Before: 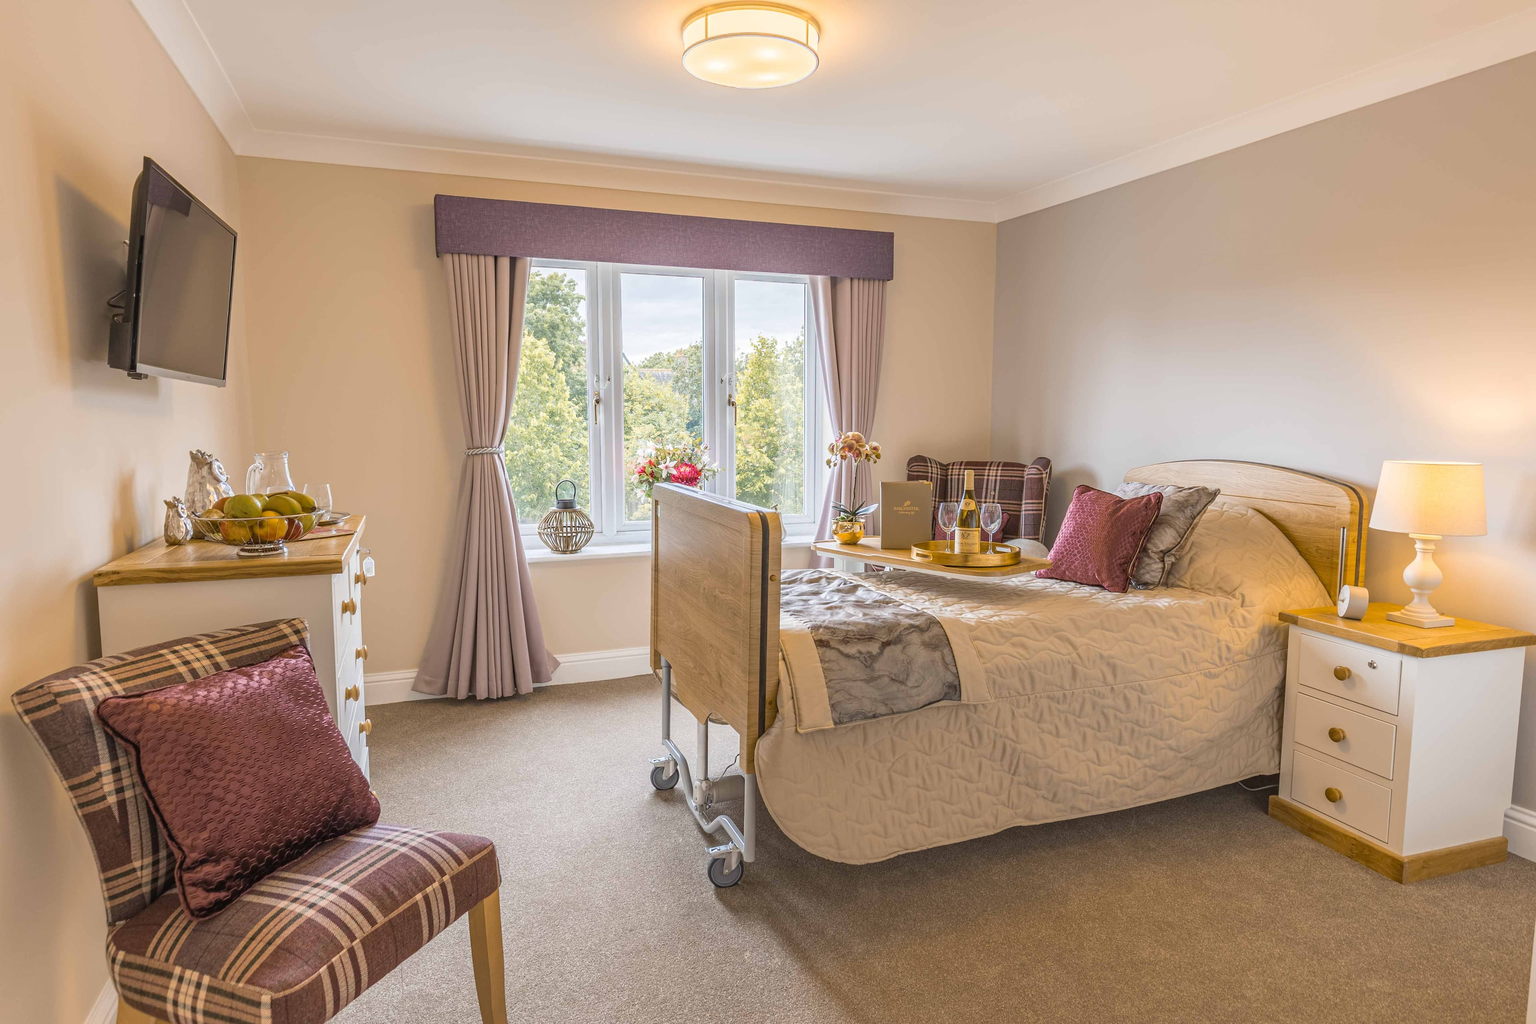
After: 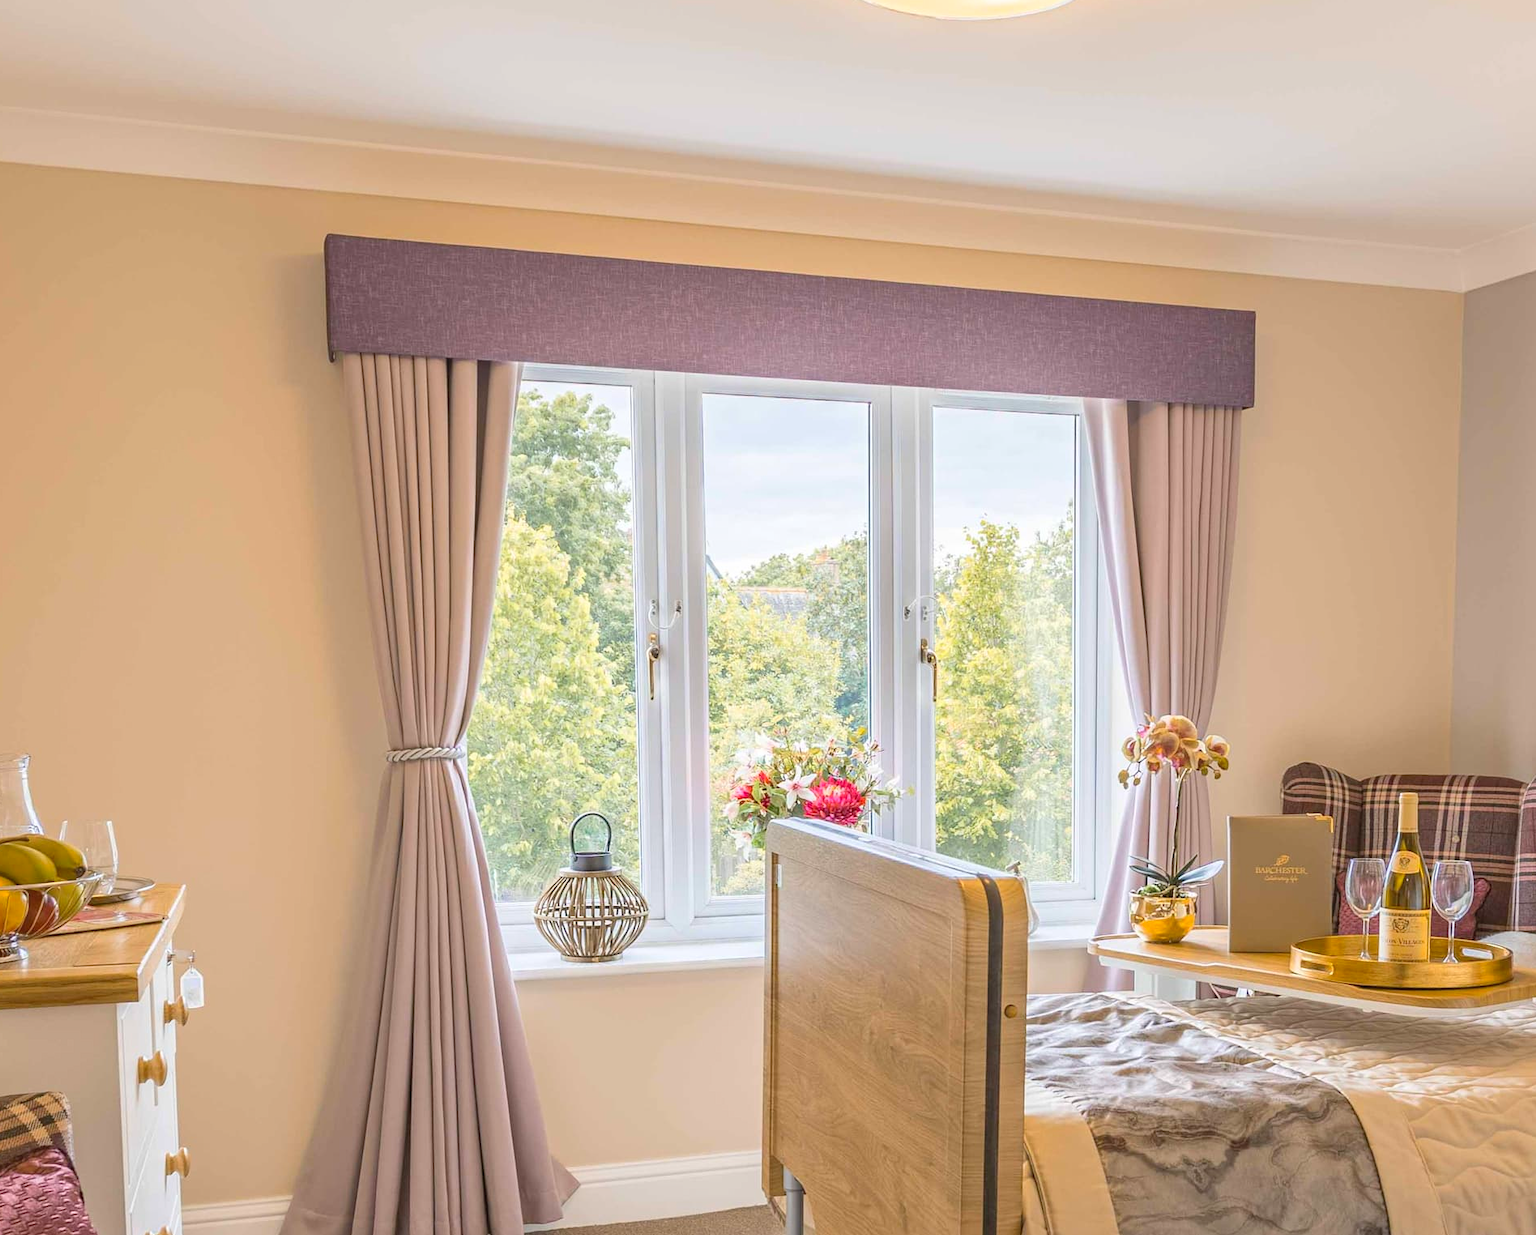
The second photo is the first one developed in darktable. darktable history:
crop: left 17.846%, top 7.728%, right 32.775%, bottom 32.683%
contrast brightness saturation: contrast 0.073, brightness 0.081, saturation 0.175
